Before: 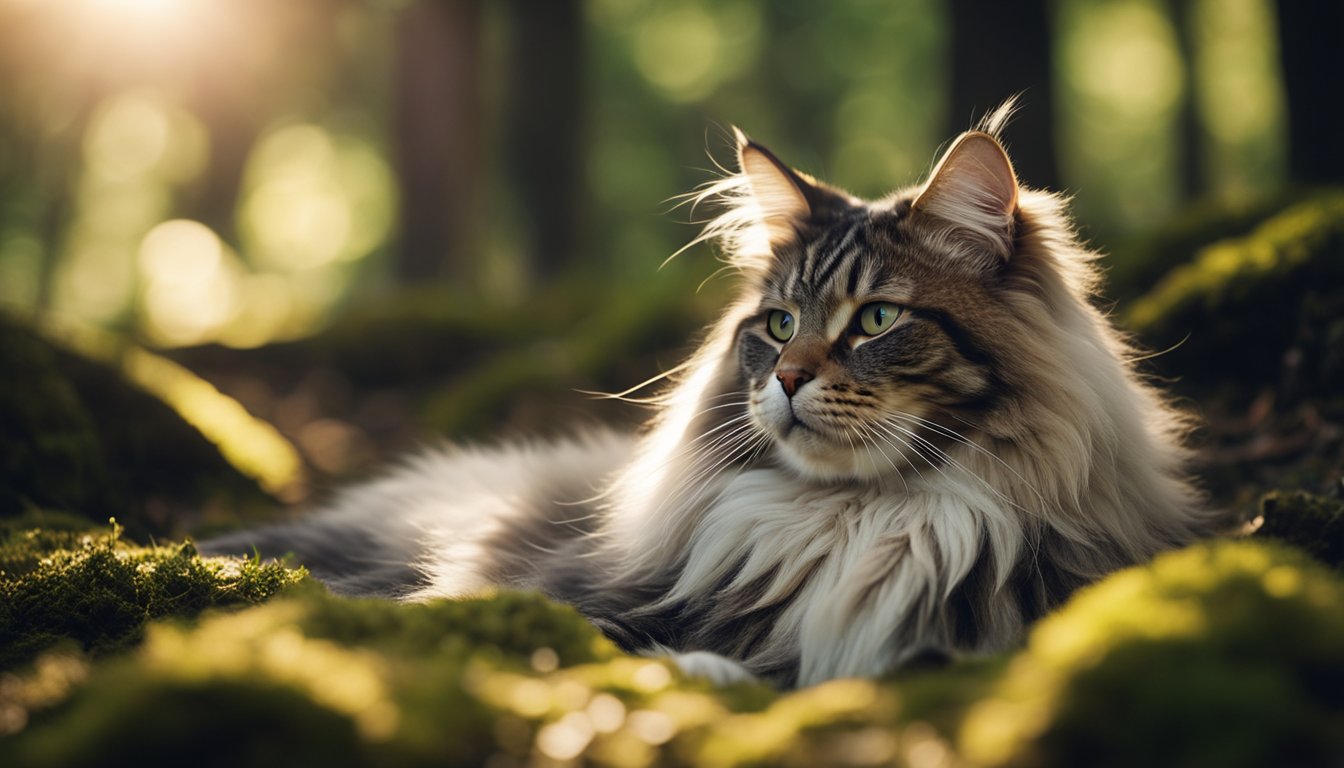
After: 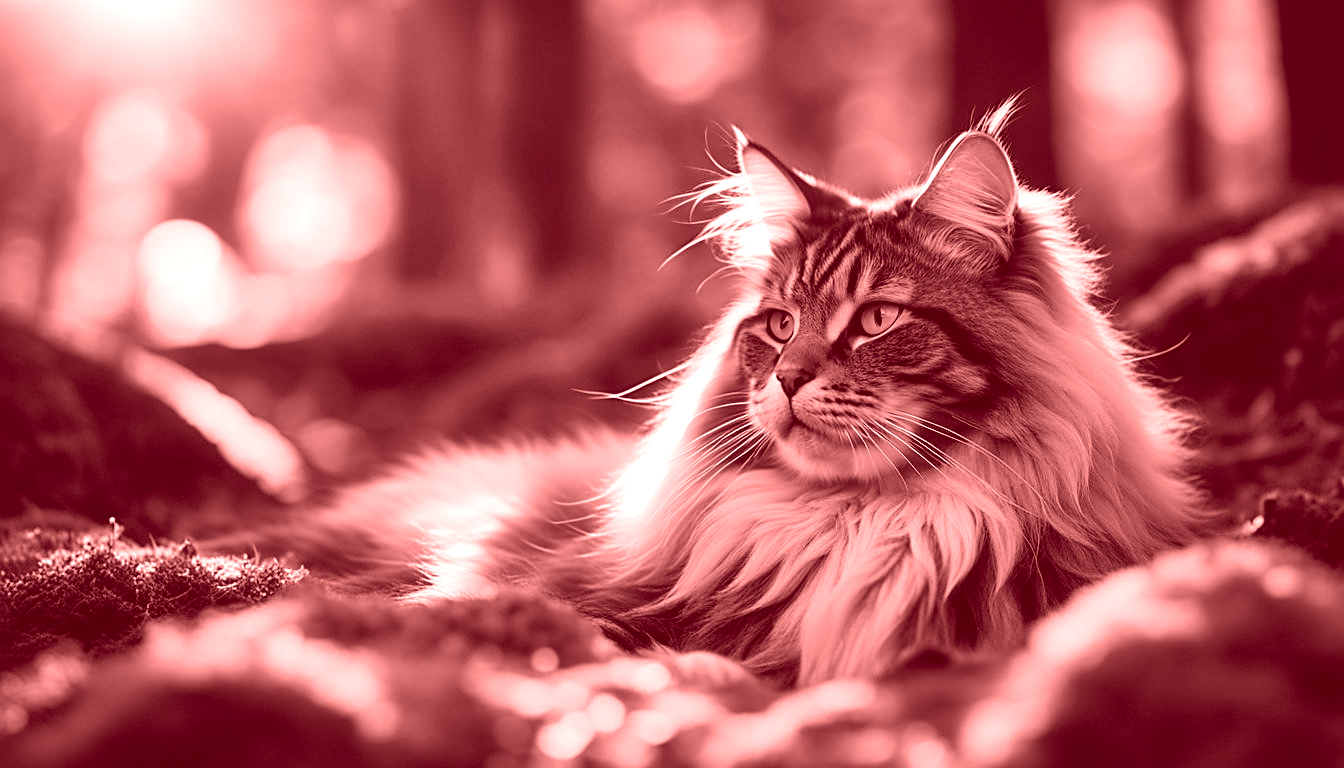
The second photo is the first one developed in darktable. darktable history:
colorize: saturation 60%, source mix 100%
local contrast: mode bilateral grid, contrast 20, coarseness 50, detail 148%, midtone range 0.2
sharpen: on, module defaults
